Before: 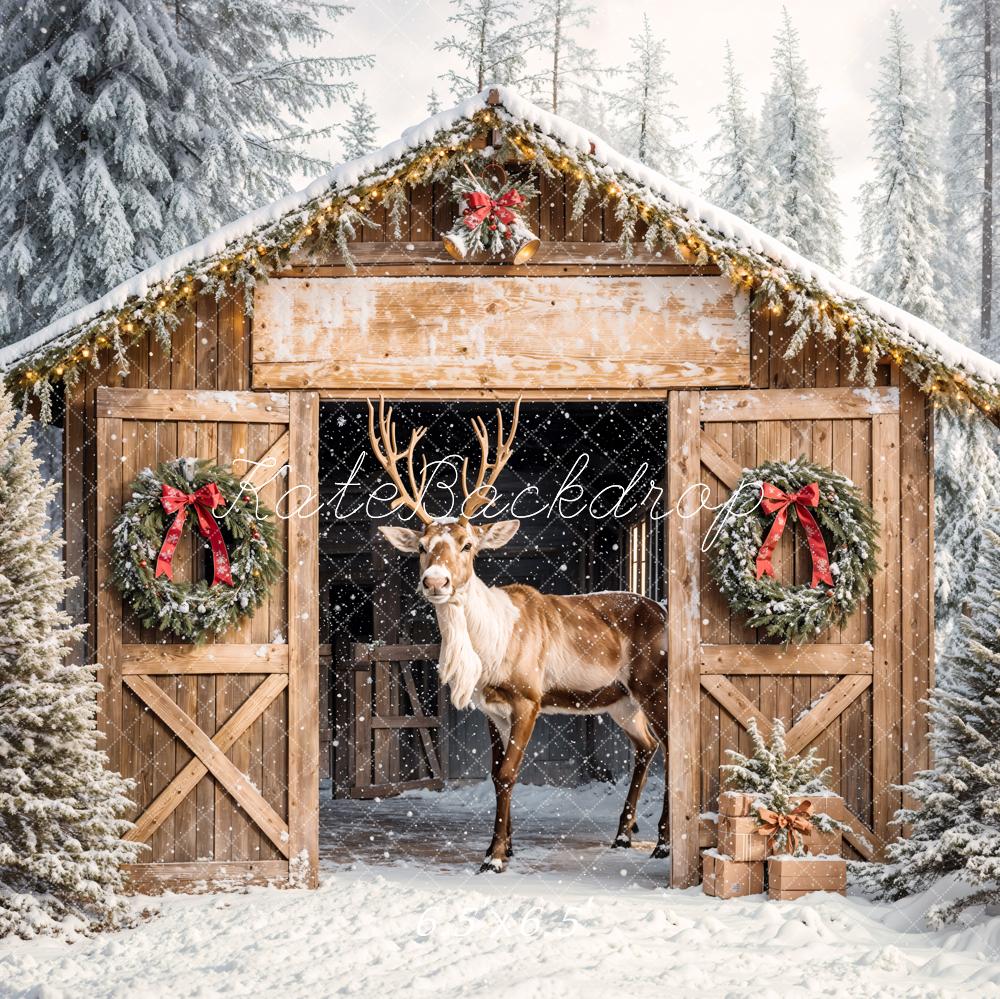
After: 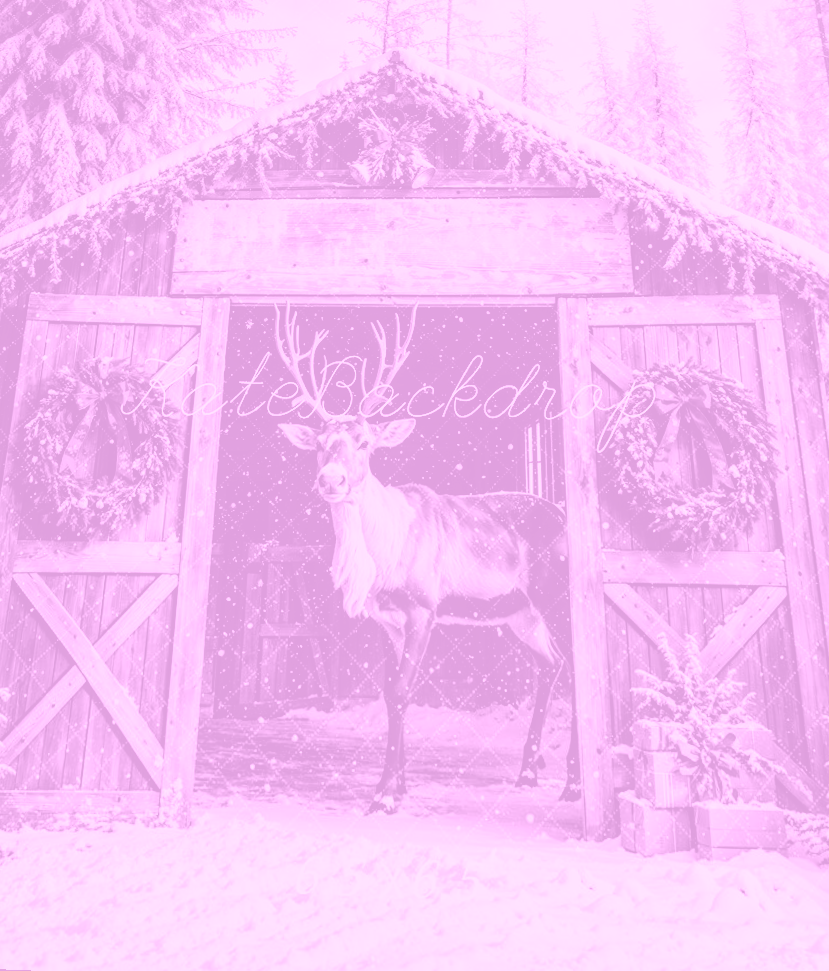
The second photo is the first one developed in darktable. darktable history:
base curve: curves: ch0 [(0, 0.02) (0.083, 0.036) (1, 1)], preserve colors none
rotate and perspective: rotation 0.72°, lens shift (vertical) -0.352, lens shift (horizontal) -0.051, crop left 0.152, crop right 0.859, crop top 0.019, crop bottom 0.964
velvia: on, module defaults
local contrast: detail 110%
colorize: hue 331.2°, saturation 75%, source mix 30.28%, lightness 70.52%, version 1
